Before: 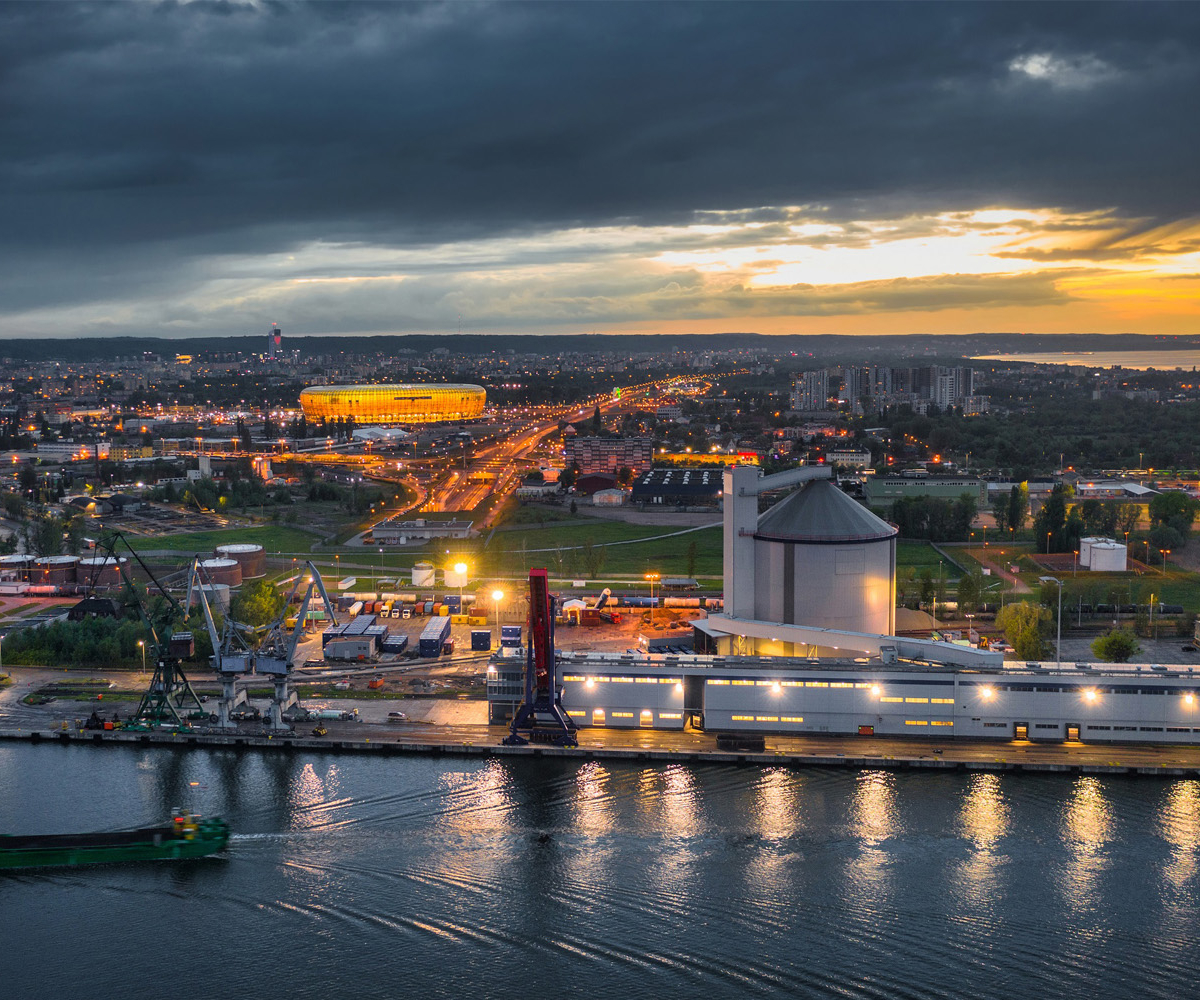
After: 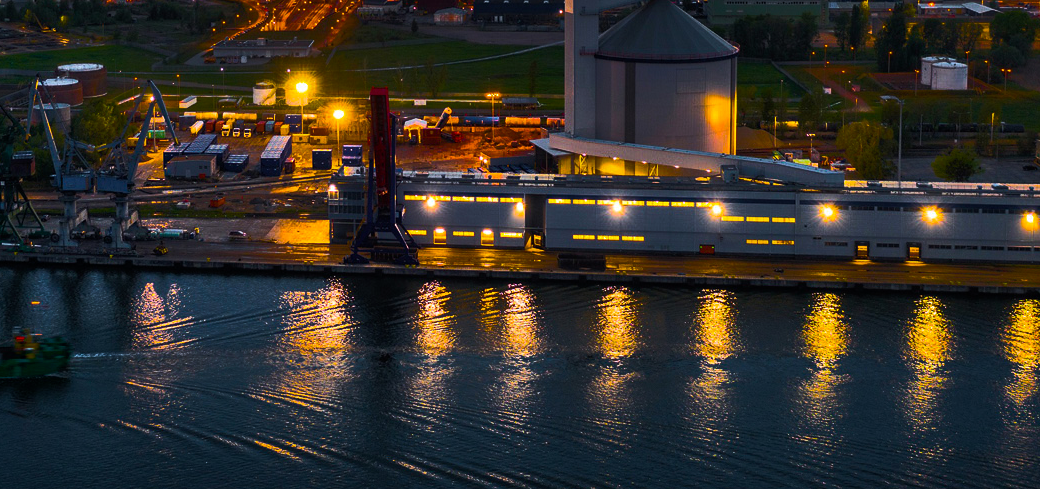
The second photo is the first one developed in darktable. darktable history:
color balance rgb: linear chroma grading › global chroma 40.15%, perceptual saturation grading › global saturation 60.58%, perceptual saturation grading › highlights 20.44%, perceptual saturation grading › shadows -50.36%, perceptual brilliance grading › highlights 2.19%, perceptual brilliance grading › mid-tones -50.36%, perceptual brilliance grading › shadows -50.36%
crop and rotate: left 13.306%, top 48.129%, bottom 2.928%
